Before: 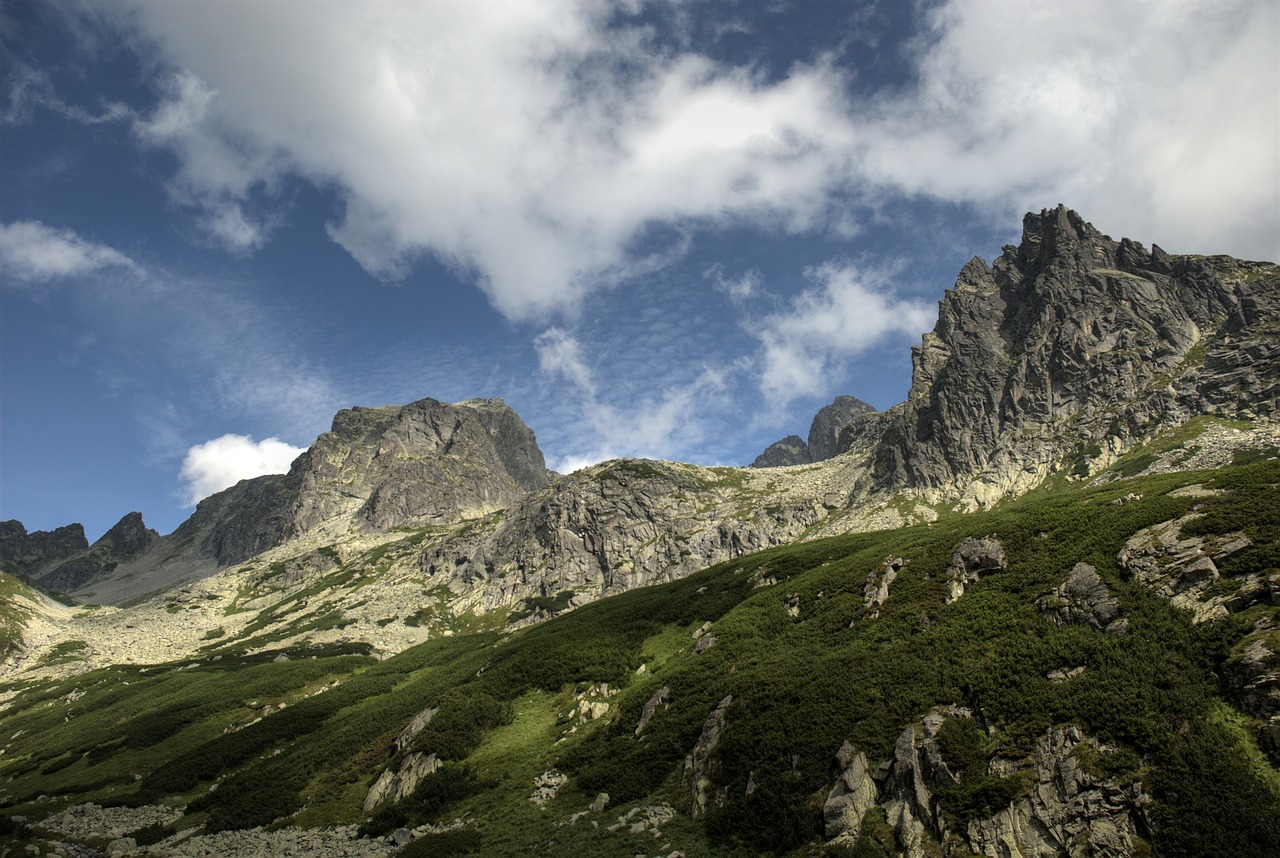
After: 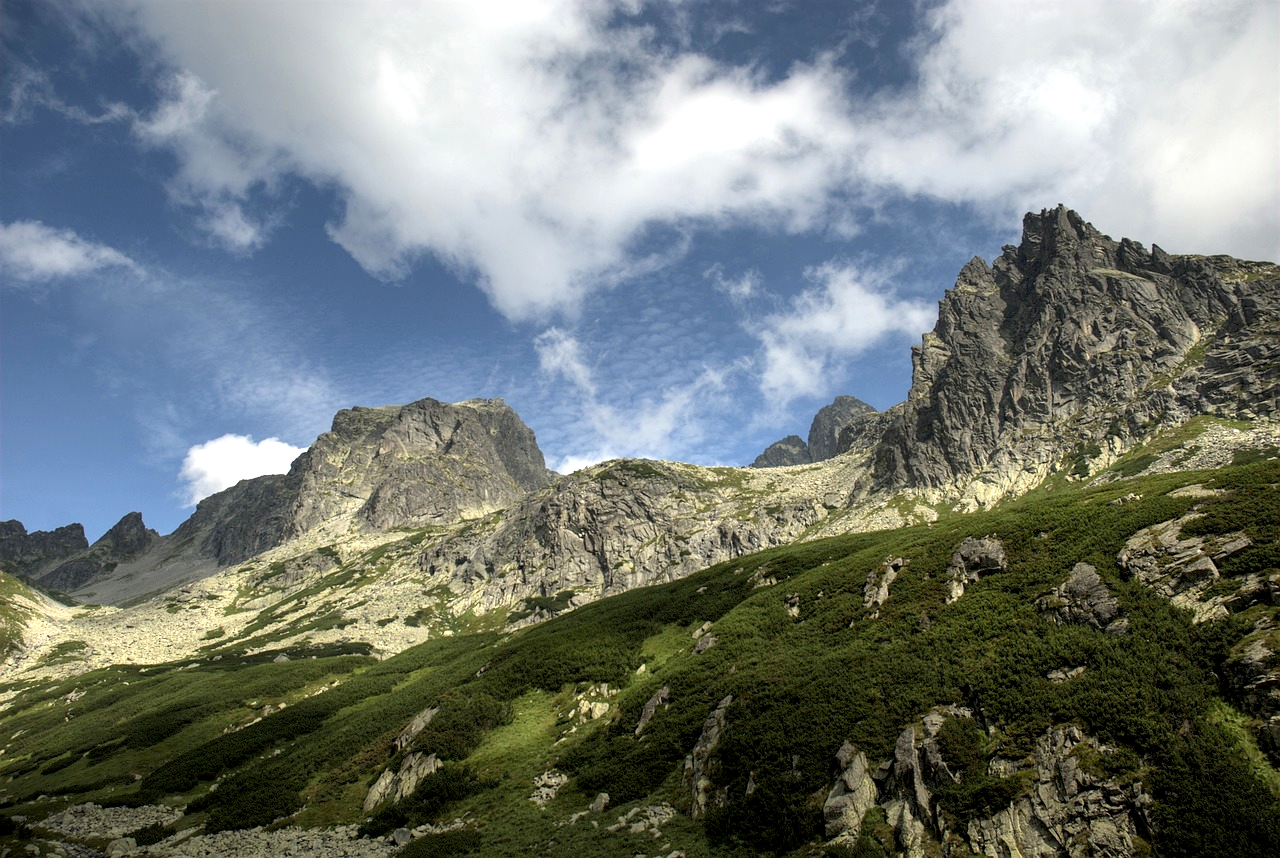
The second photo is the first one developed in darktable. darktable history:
exposure: black level correction 0.003, exposure 0.386 EV, compensate highlight preservation false
